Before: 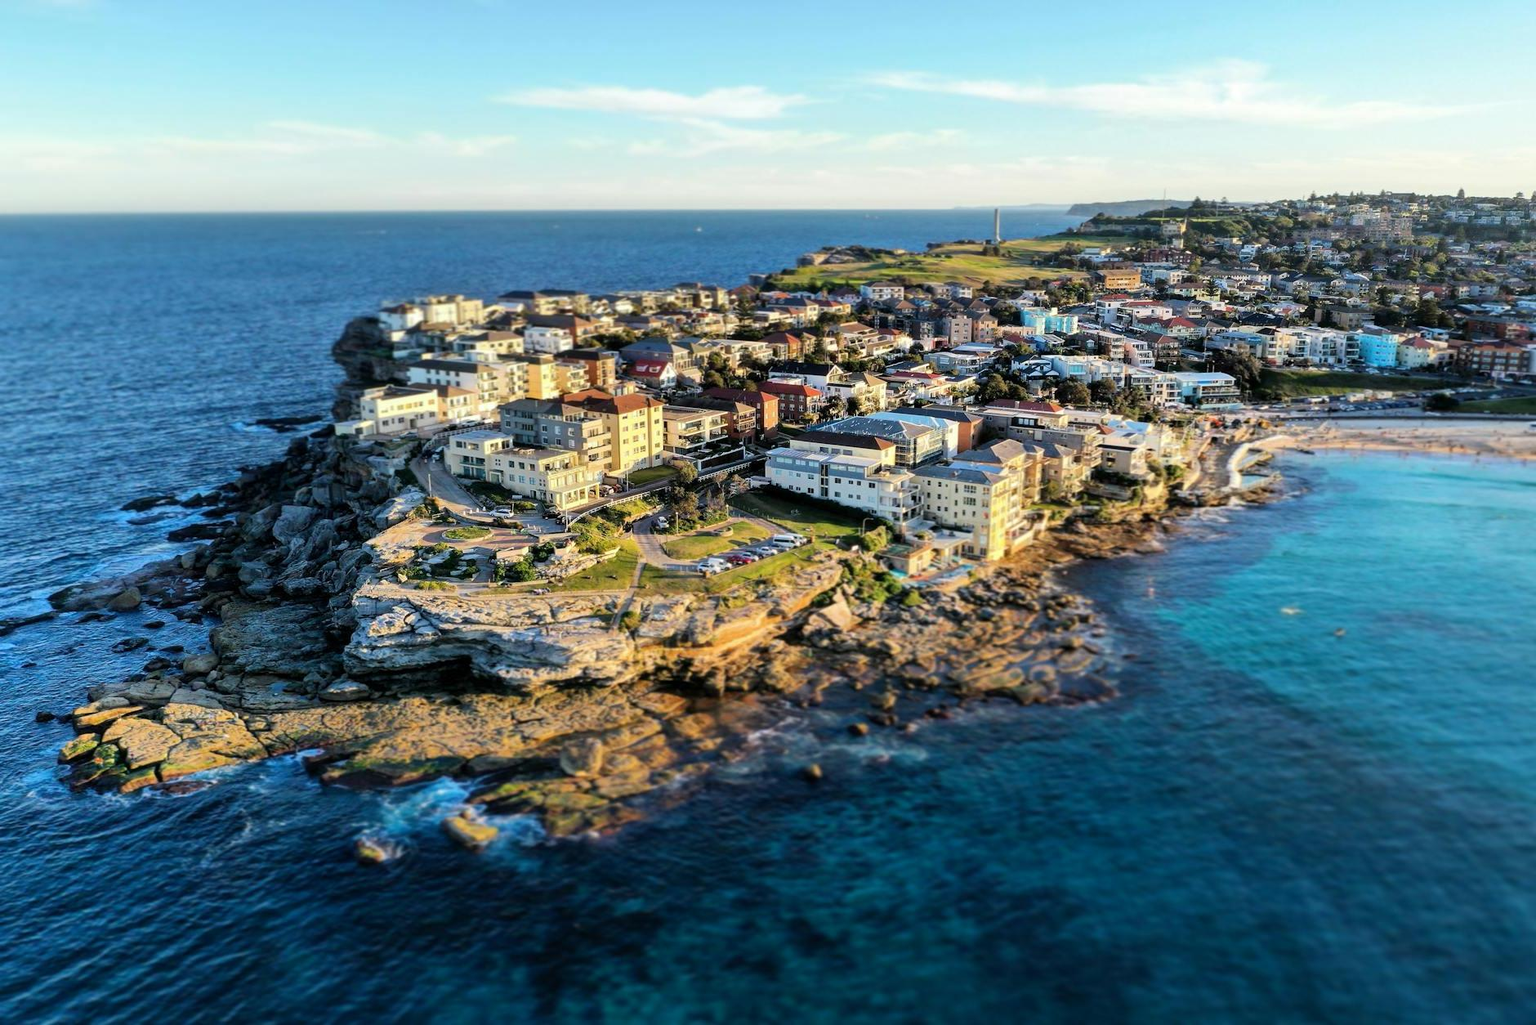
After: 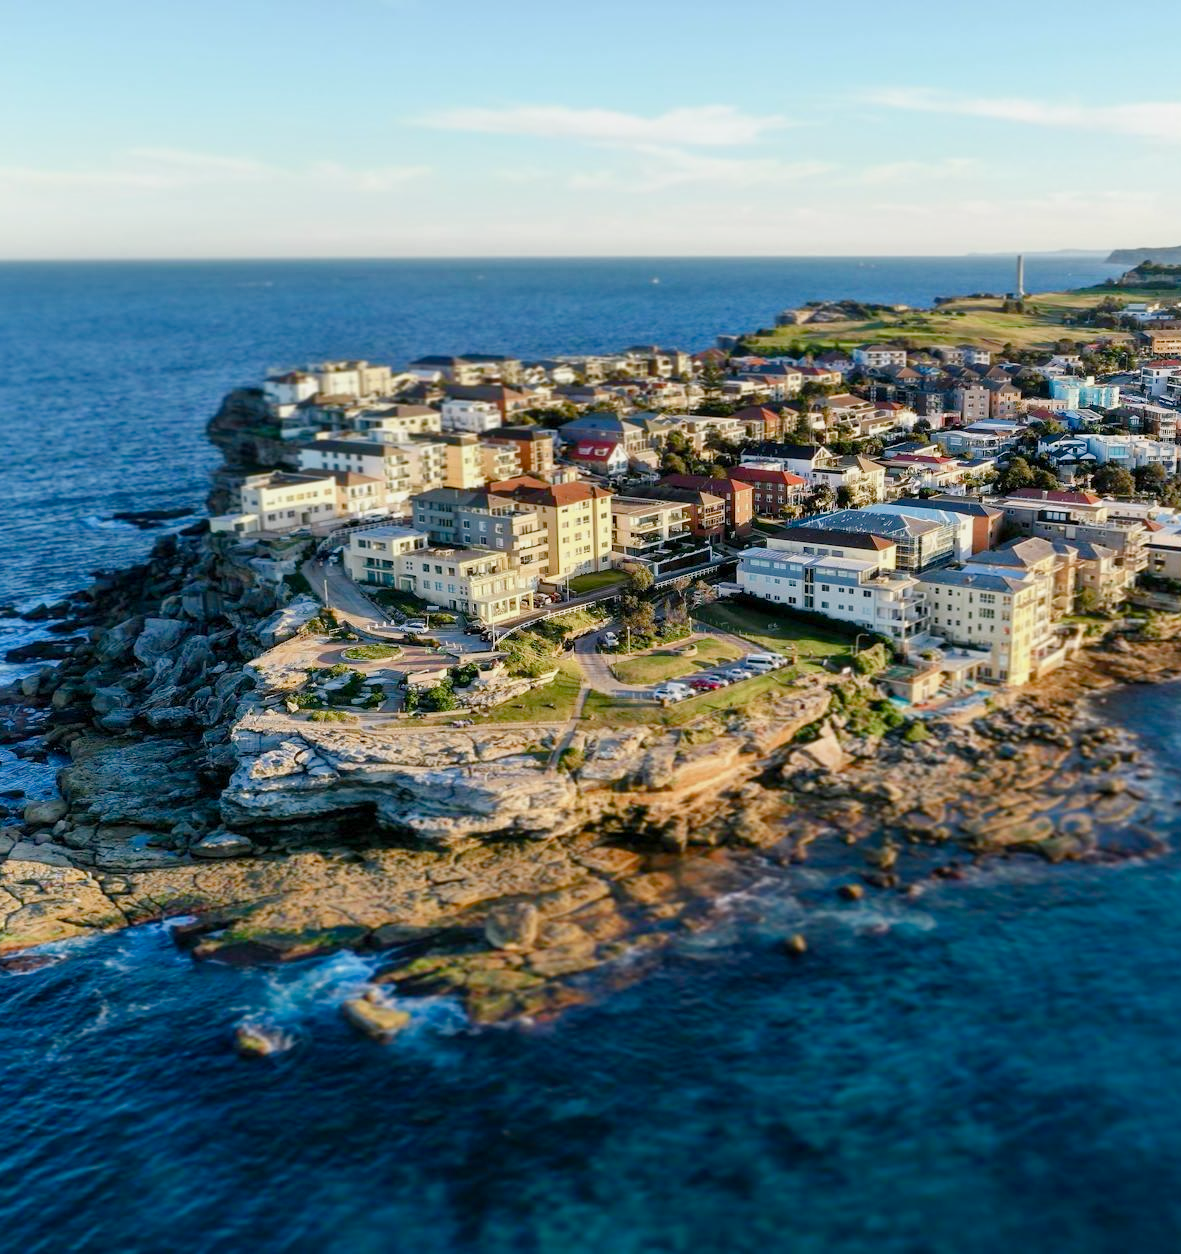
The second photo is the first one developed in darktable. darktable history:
color balance rgb: shadows lift › chroma 1%, shadows lift › hue 113°, highlights gain › chroma 0.2%, highlights gain › hue 333°, perceptual saturation grading › global saturation 20%, perceptual saturation grading › highlights -50%, perceptual saturation grading › shadows 25%, contrast -10%
crop: left 10.644%, right 26.528%
shadows and highlights: shadows 0, highlights 40
